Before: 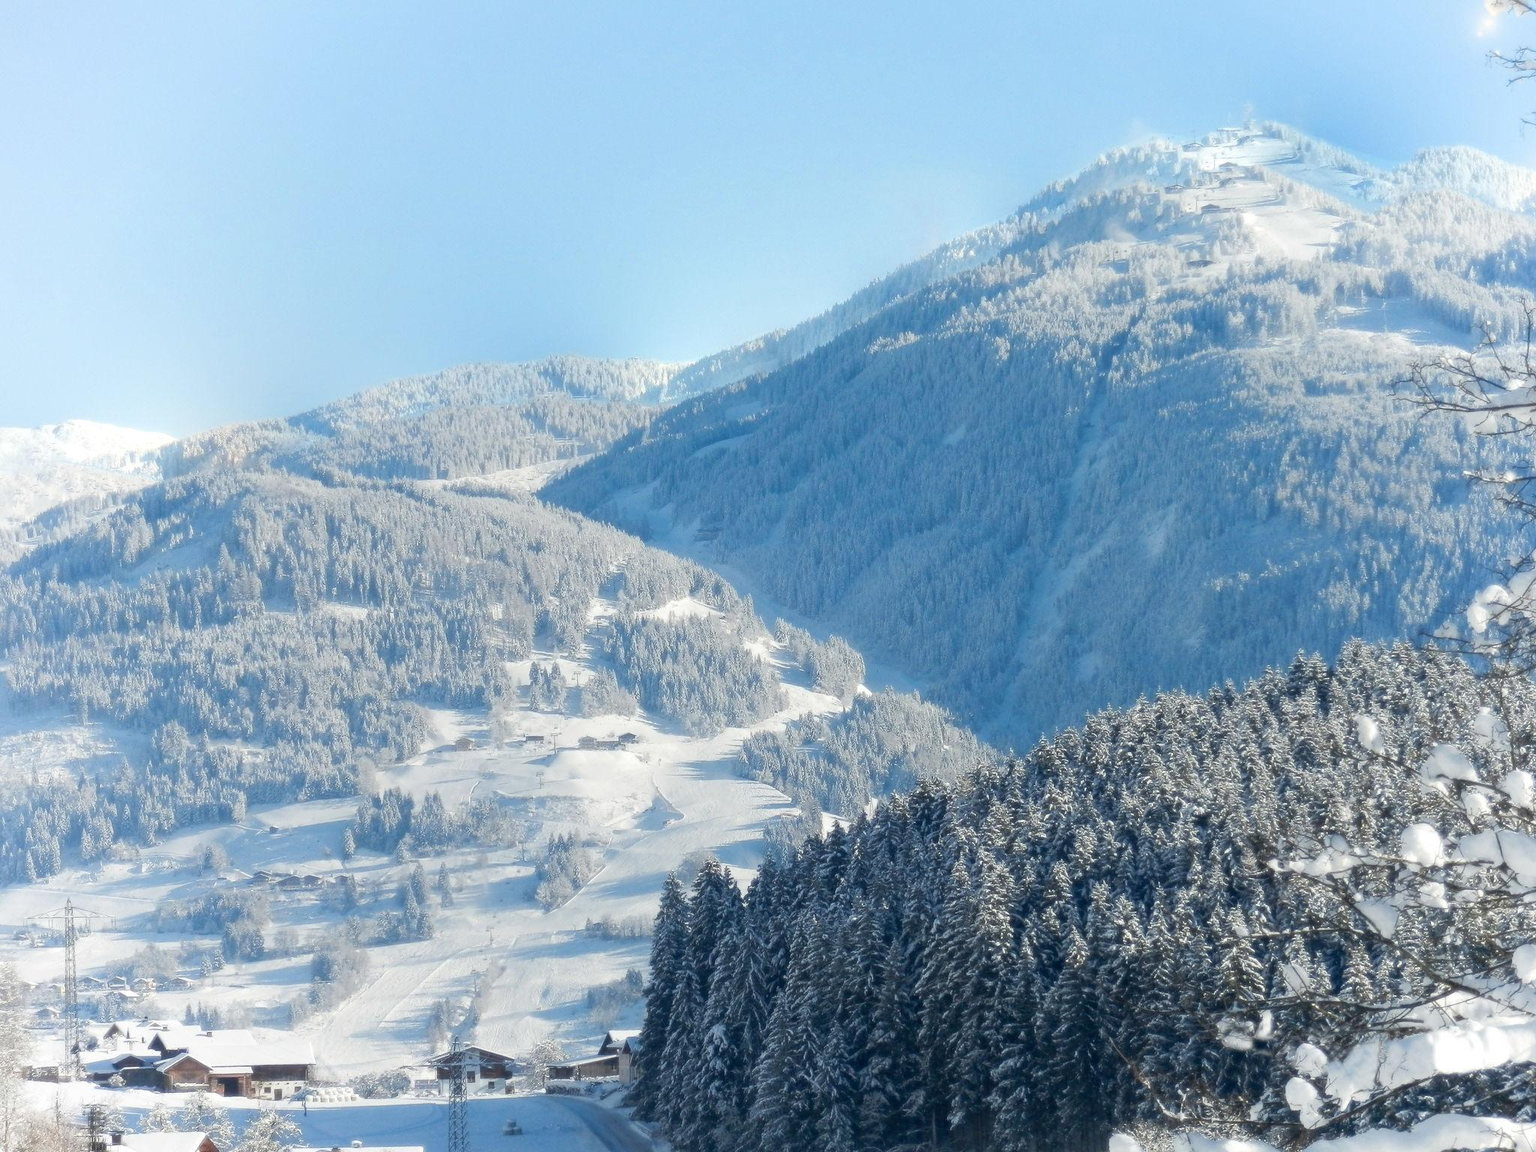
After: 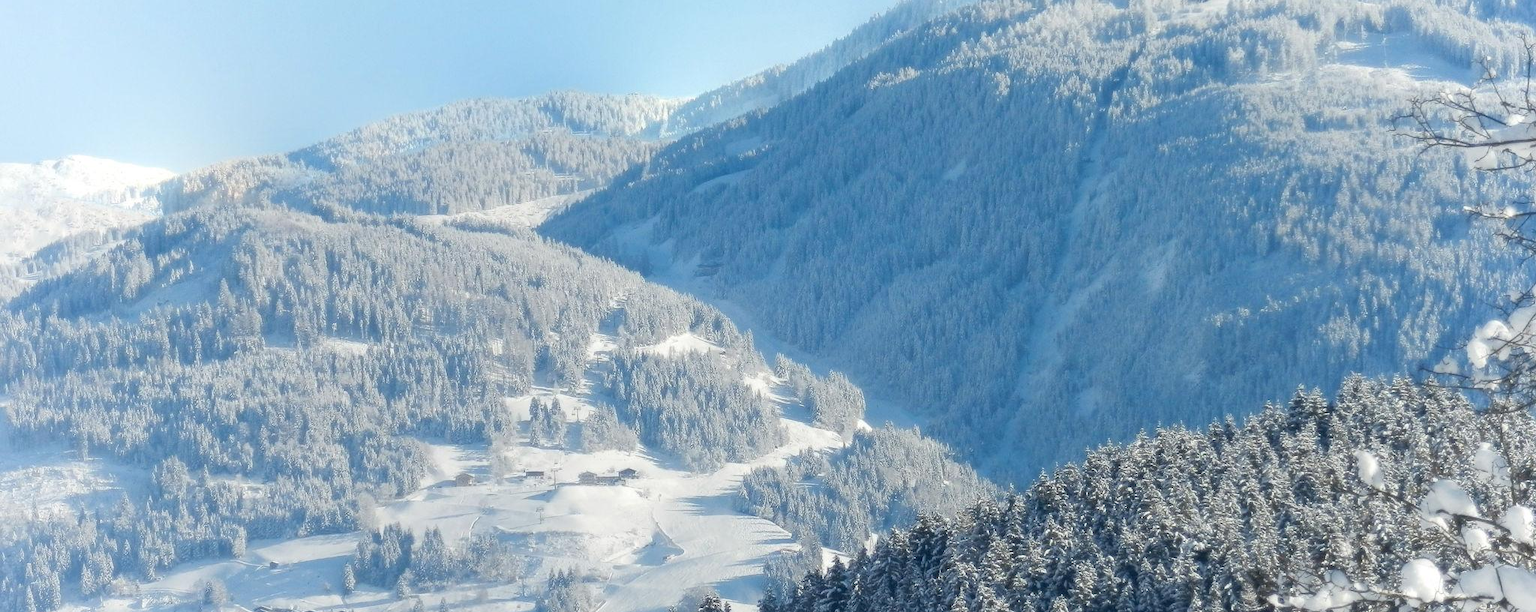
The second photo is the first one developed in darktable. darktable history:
crop and rotate: top 23.042%, bottom 23.717%
